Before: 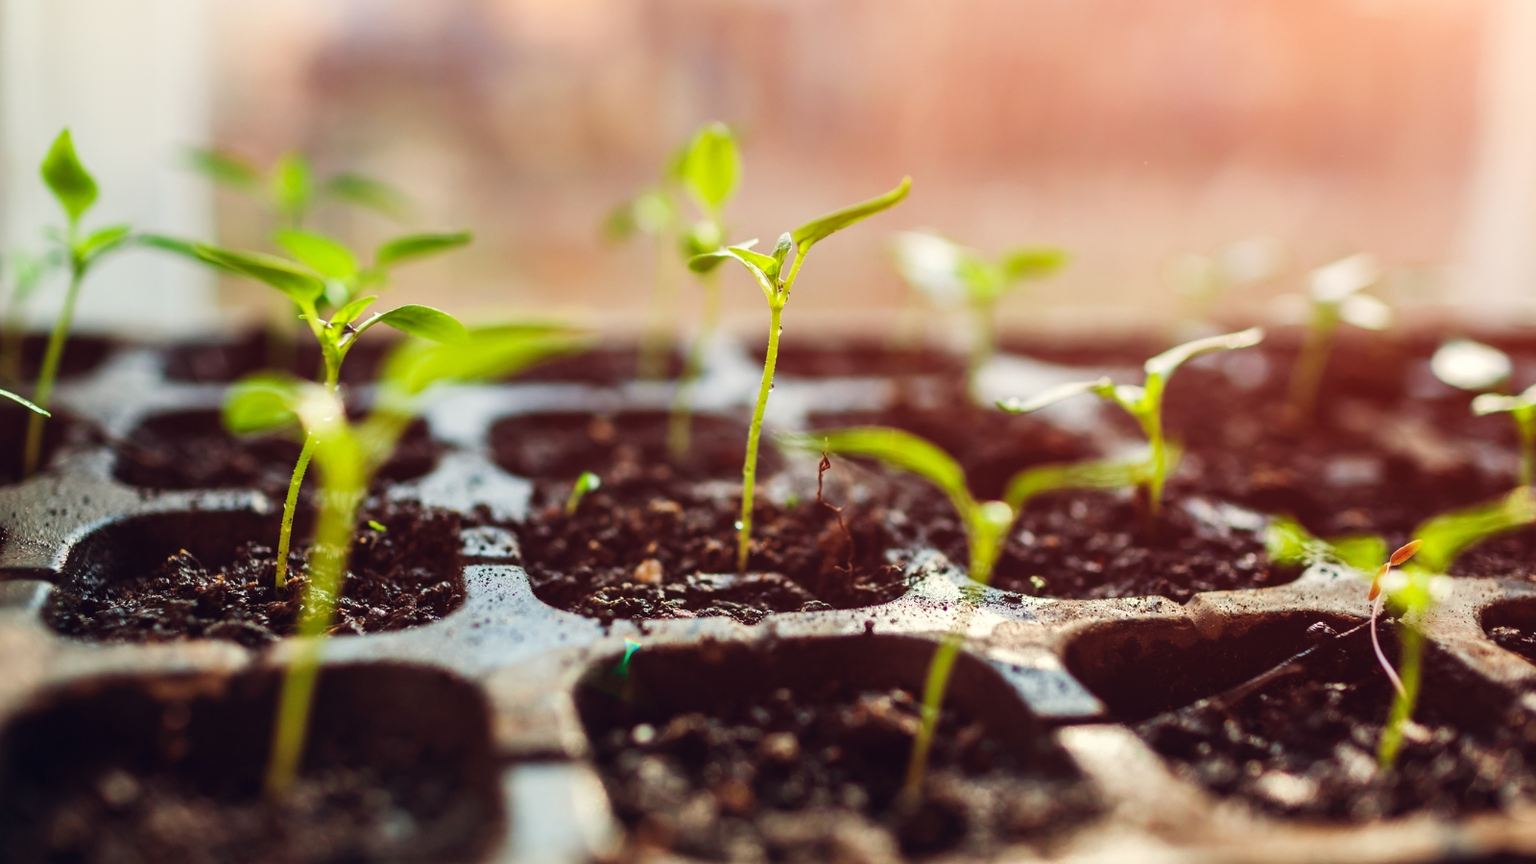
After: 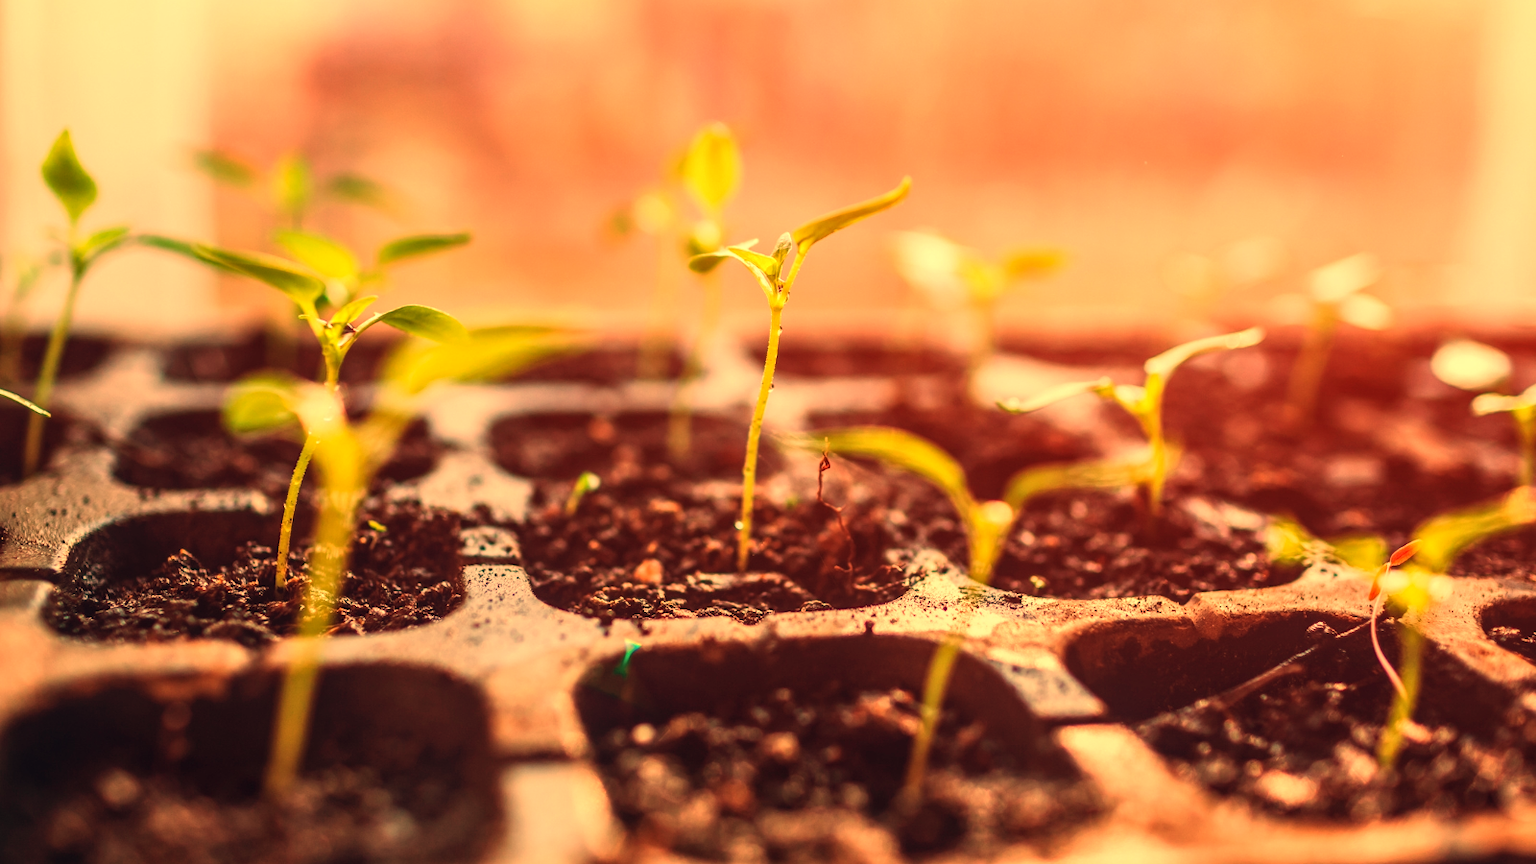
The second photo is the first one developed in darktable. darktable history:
local contrast: detail 115%
white balance: red 1.467, blue 0.684
